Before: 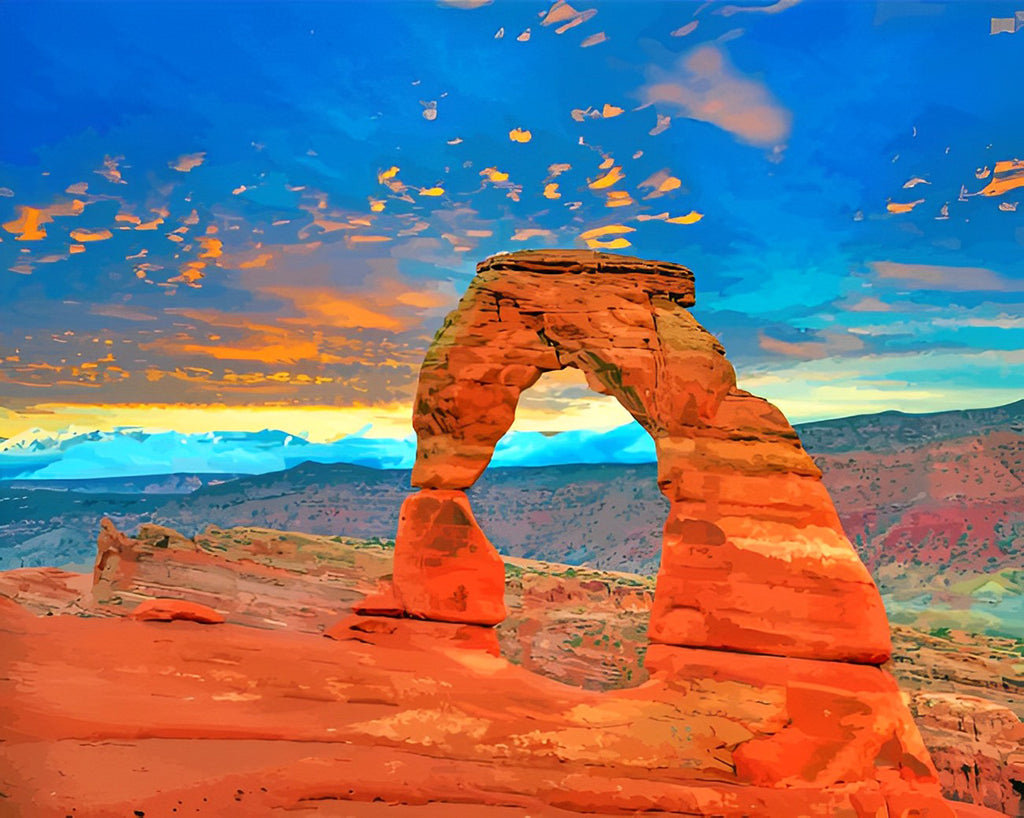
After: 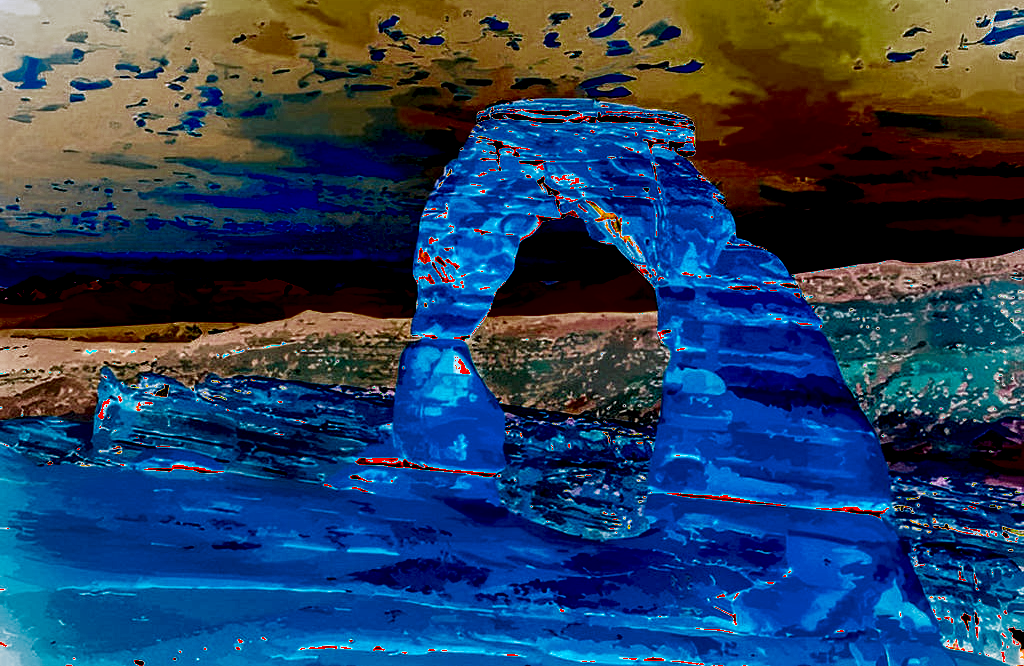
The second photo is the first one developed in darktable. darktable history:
shadows and highlights: soften with gaussian
exposure: black level correction 0, exposure 4 EV, compensate exposure bias true, compensate highlight preservation false
local contrast: on, module defaults
crop and rotate: top 18.507%
